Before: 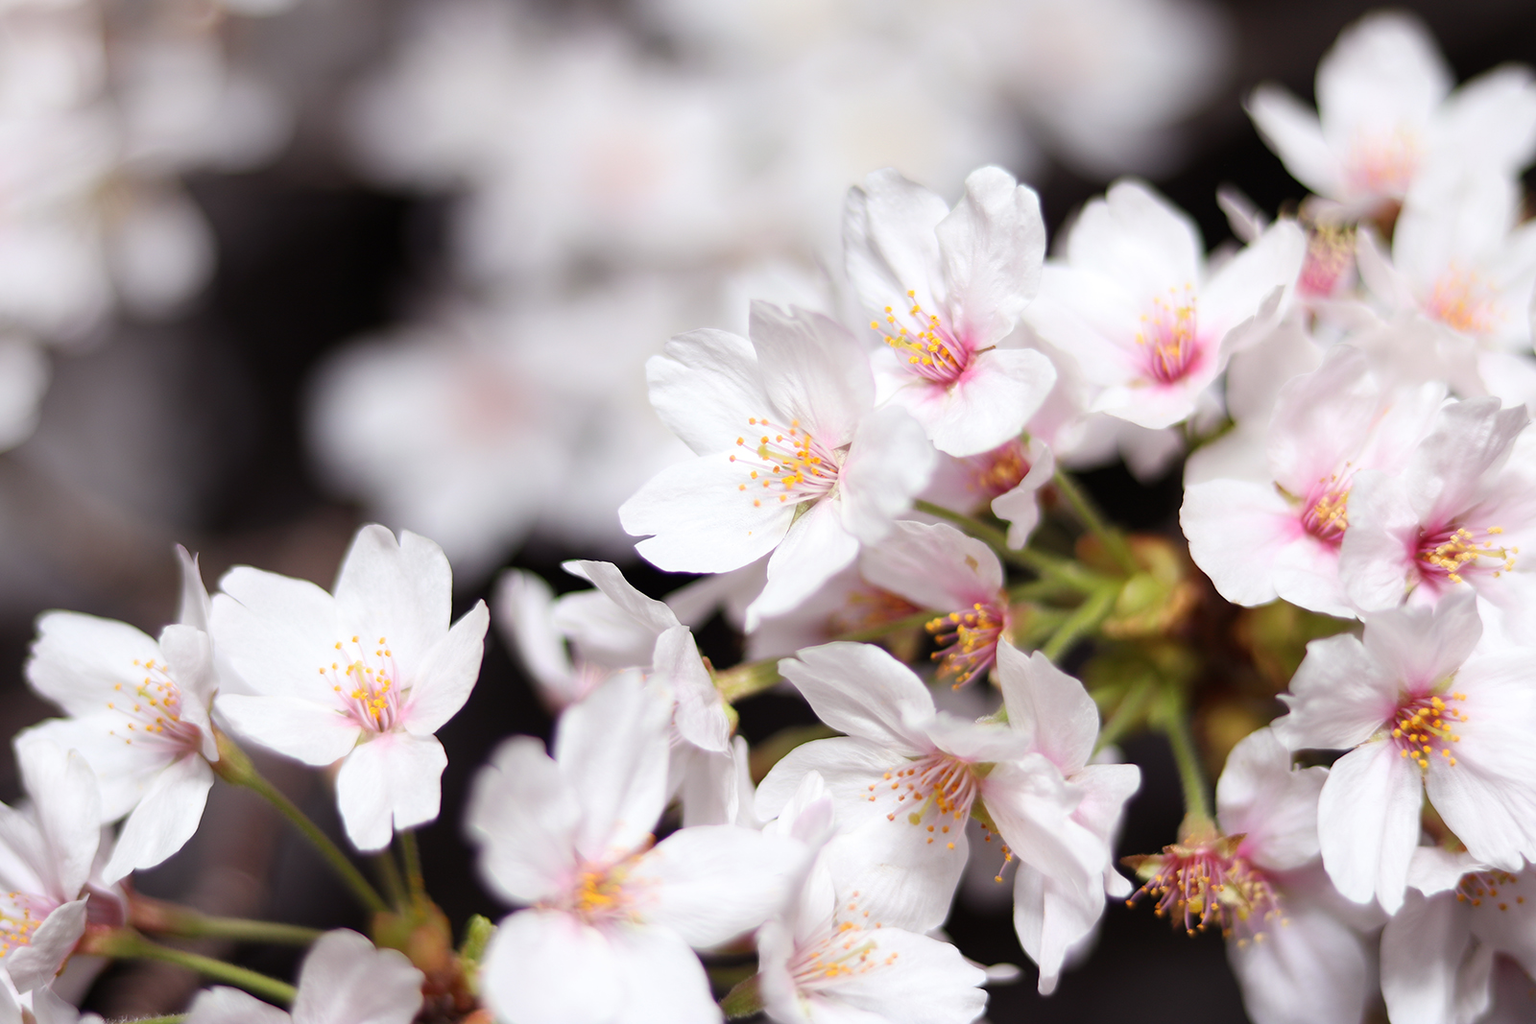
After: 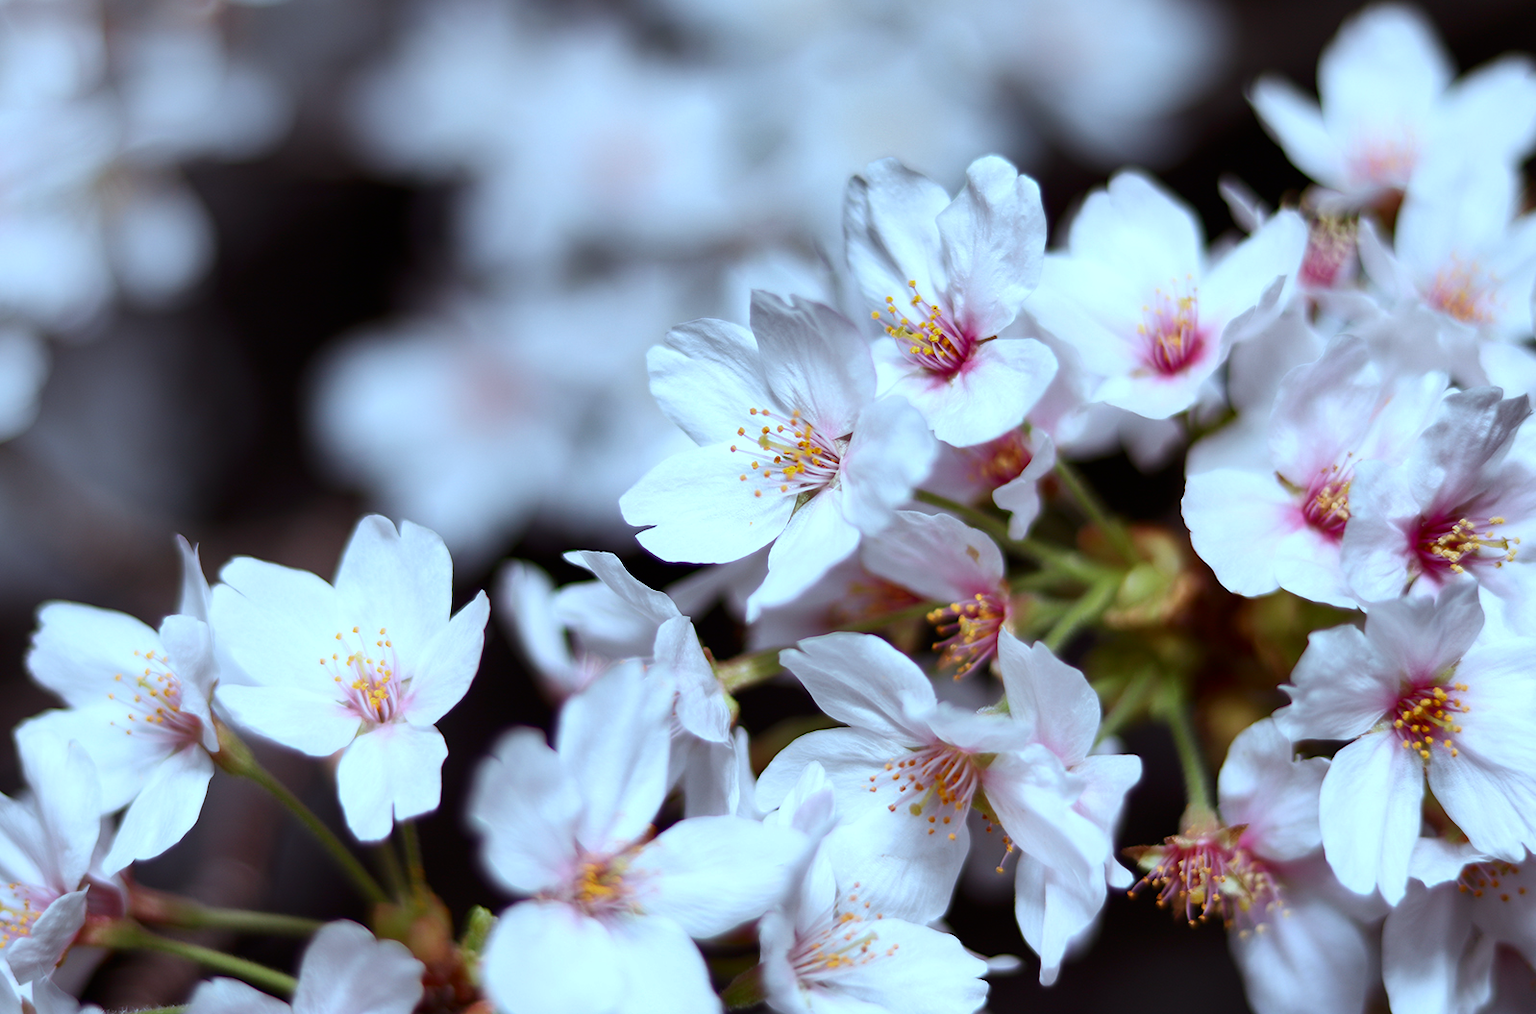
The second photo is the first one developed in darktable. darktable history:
crop: top 1.033%, right 0.102%
shadows and highlights: radius 117.8, shadows 41.67, highlights -62.15, soften with gaussian
contrast brightness saturation: contrast 0.067, brightness -0.127, saturation 0.052
color correction: highlights a* -9.26, highlights b* -23.67
